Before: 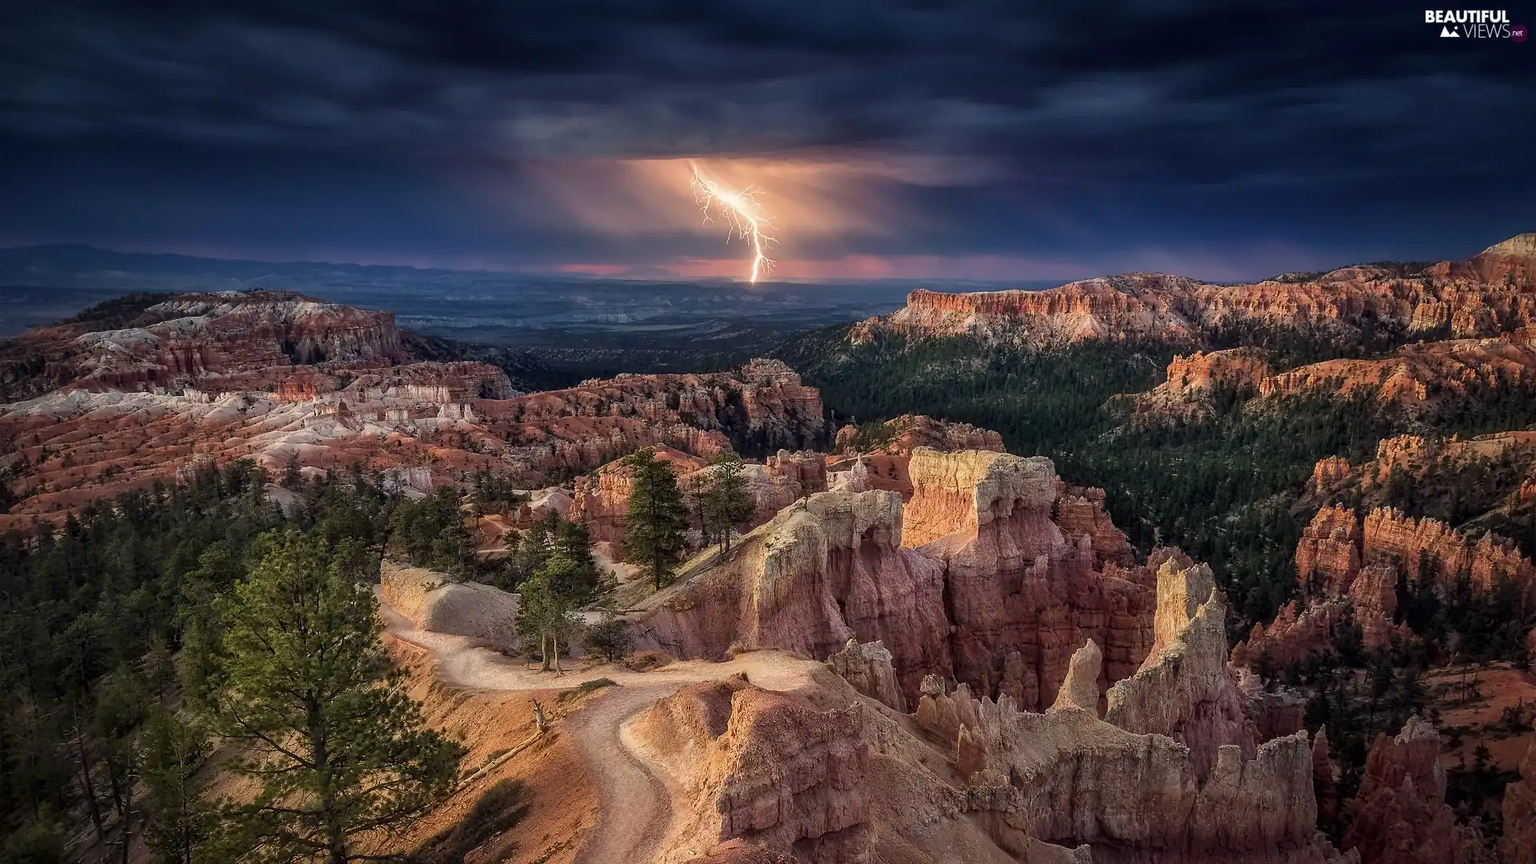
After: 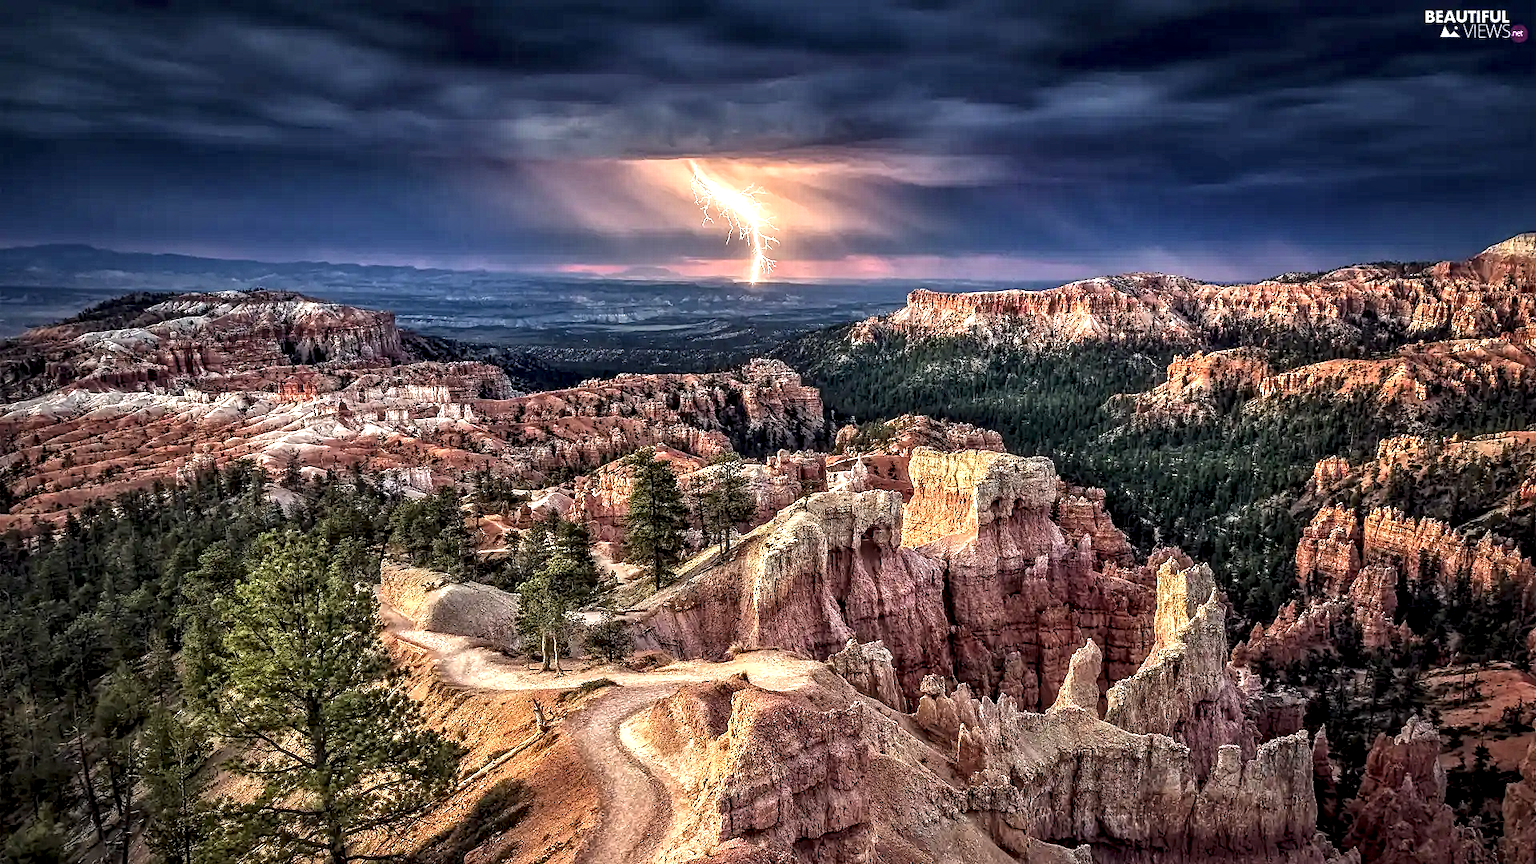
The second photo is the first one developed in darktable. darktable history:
exposure: exposure 0.722 EV, compensate highlight preservation false
contrast equalizer: octaves 7, y [[0.5, 0.542, 0.583, 0.625, 0.667, 0.708], [0.5 ×6], [0.5 ×6], [0 ×6], [0 ×6]]
tone equalizer: on, module defaults
local contrast: on, module defaults
